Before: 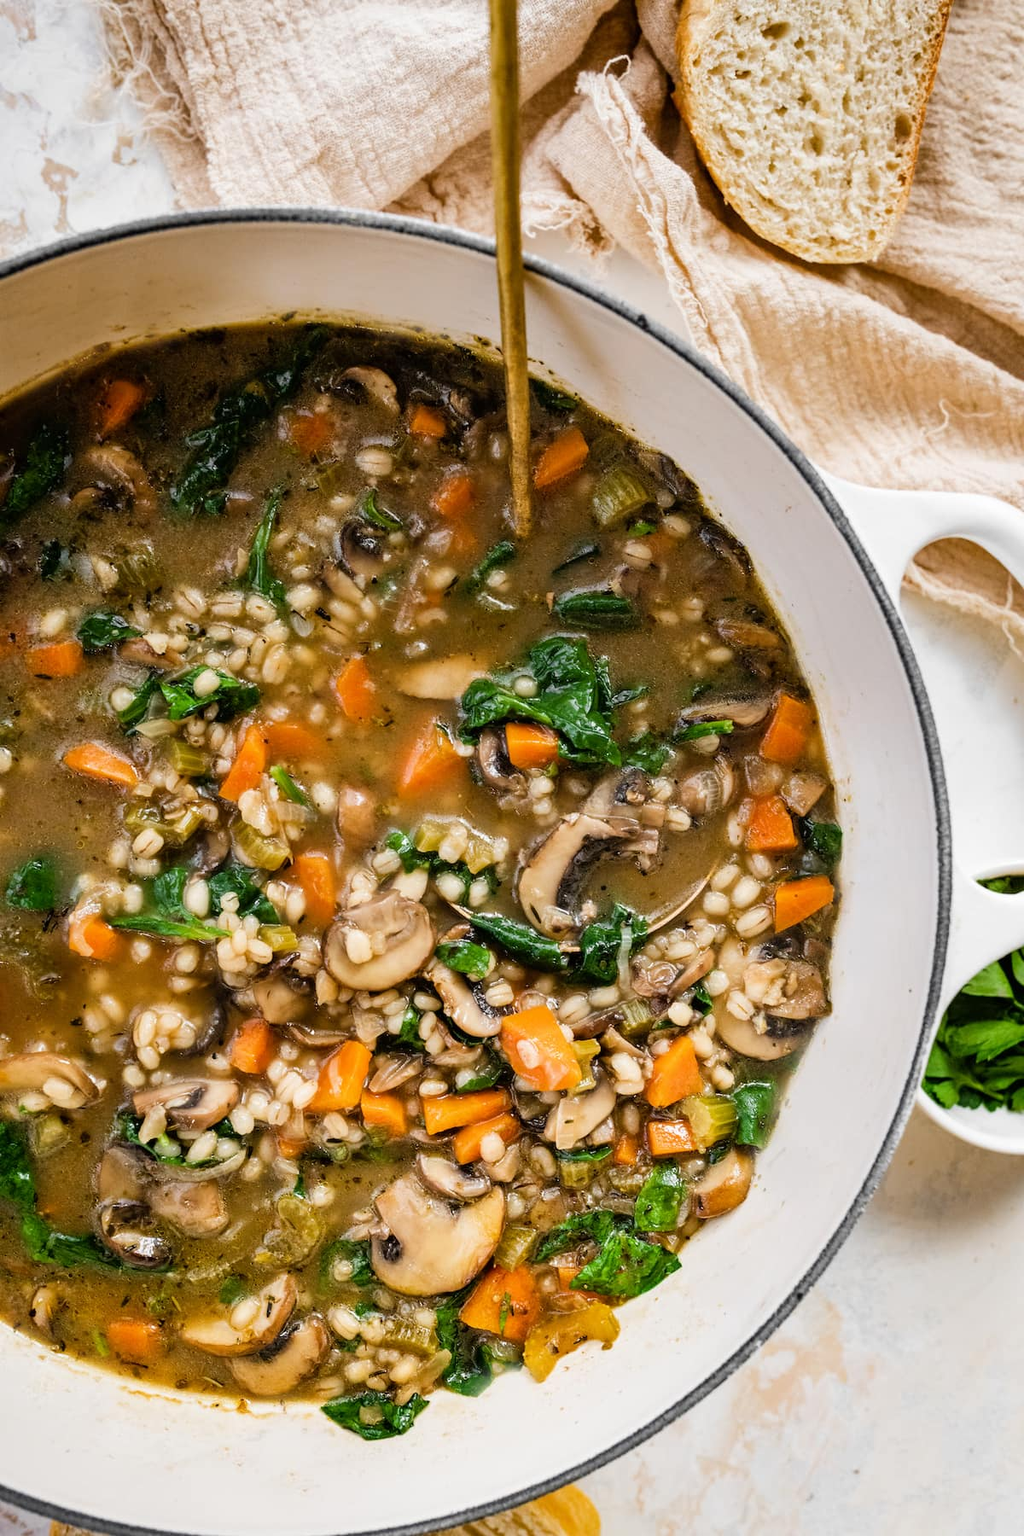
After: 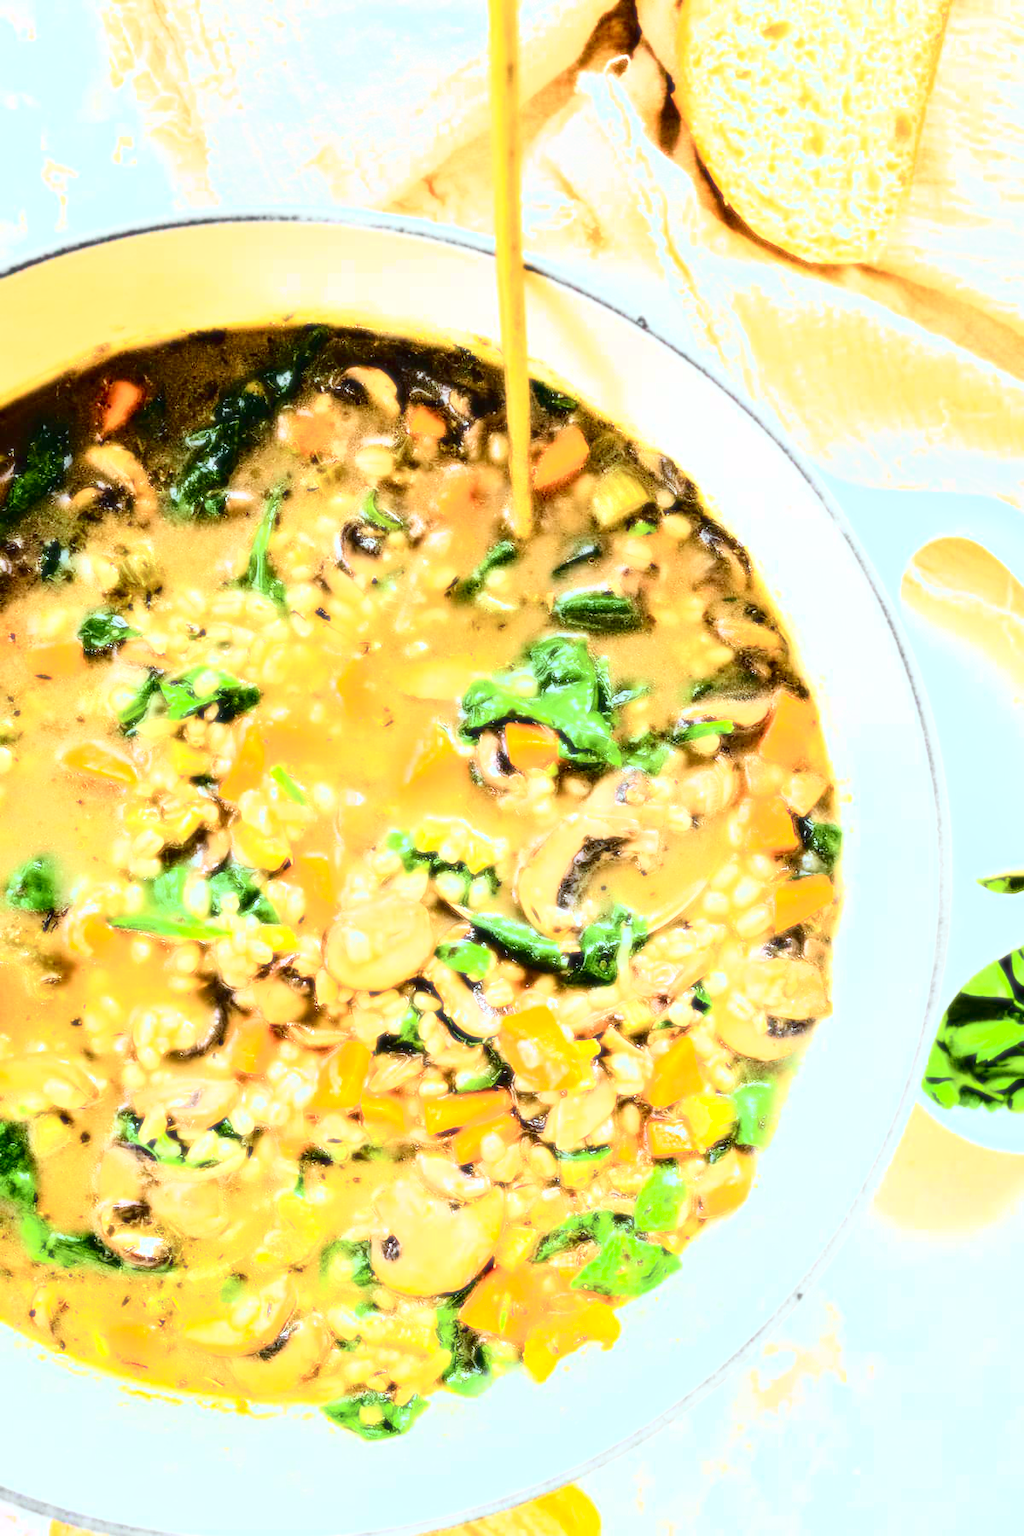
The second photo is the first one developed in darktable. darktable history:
tone curve: curves: ch0 [(0, 0.014) (0.12, 0.096) (0.386, 0.49) (0.54, 0.684) (0.751, 0.855) (0.89, 0.943) (0.998, 0.989)]; ch1 [(0, 0) (0.133, 0.099) (0.437, 0.41) (0.5, 0.5) (0.517, 0.536) (0.548, 0.575) (0.582, 0.639) (0.627, 0.692) (0.836, 0.868) (1, 1)]; ch2 [(0, 0) (0.374, 0.341) (0.456, 0.443) (0.478, 0.49) (0.501, 0.5) (0.528, 0.538) (0.55, 0.6) (0.572, 0.633) (0.702, 0.775) (1, 1)], color space Lab, independent channels, preserve colors none
exposure: black level correction 0, exposure 1.3 EV, compensate highlight preservation false
bloom: size 0%, threshold 54.82%, strength 8.31%
white balance: red 0.925, blue 1.046
